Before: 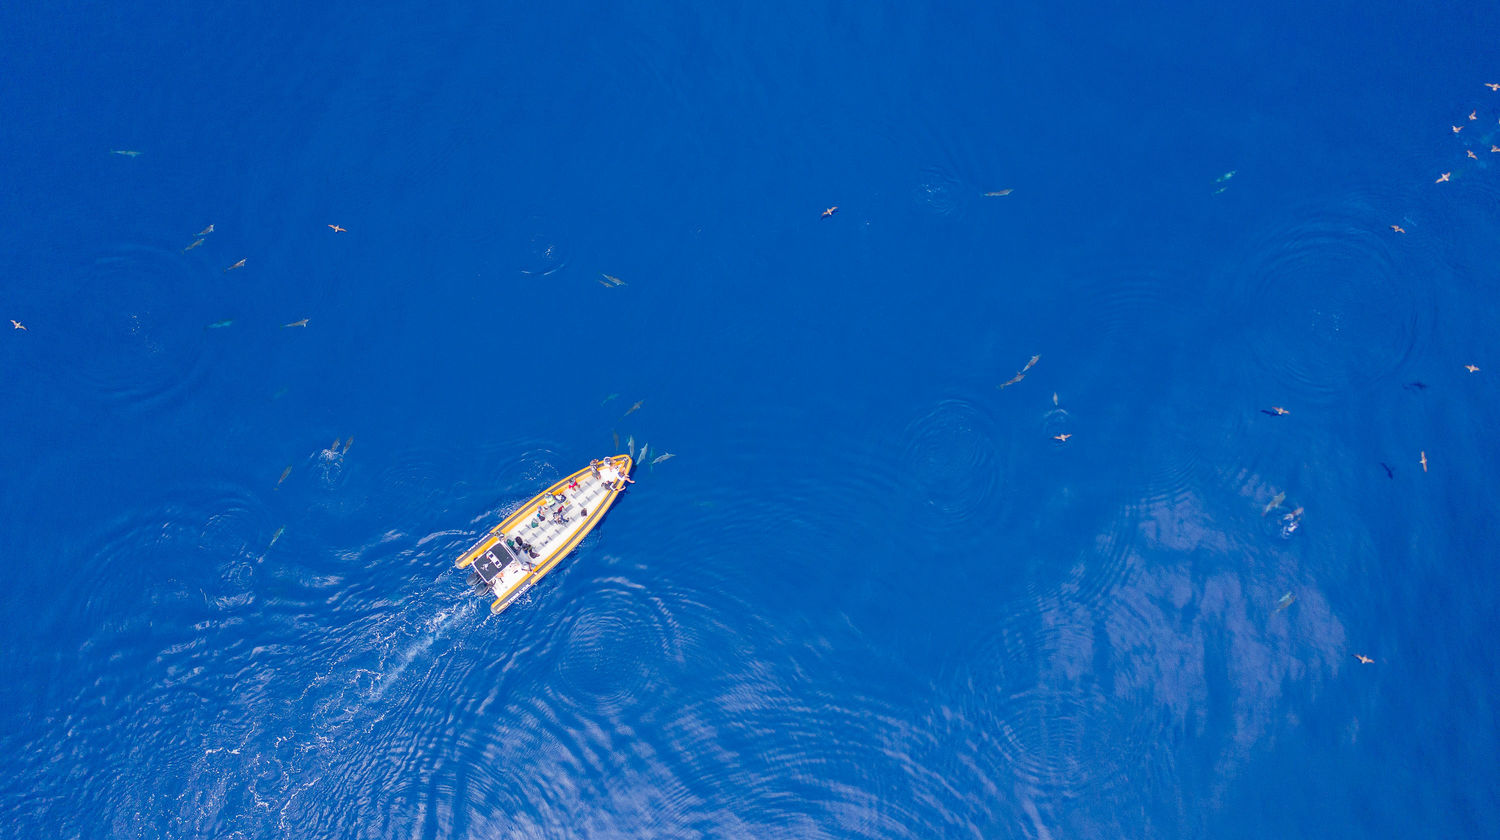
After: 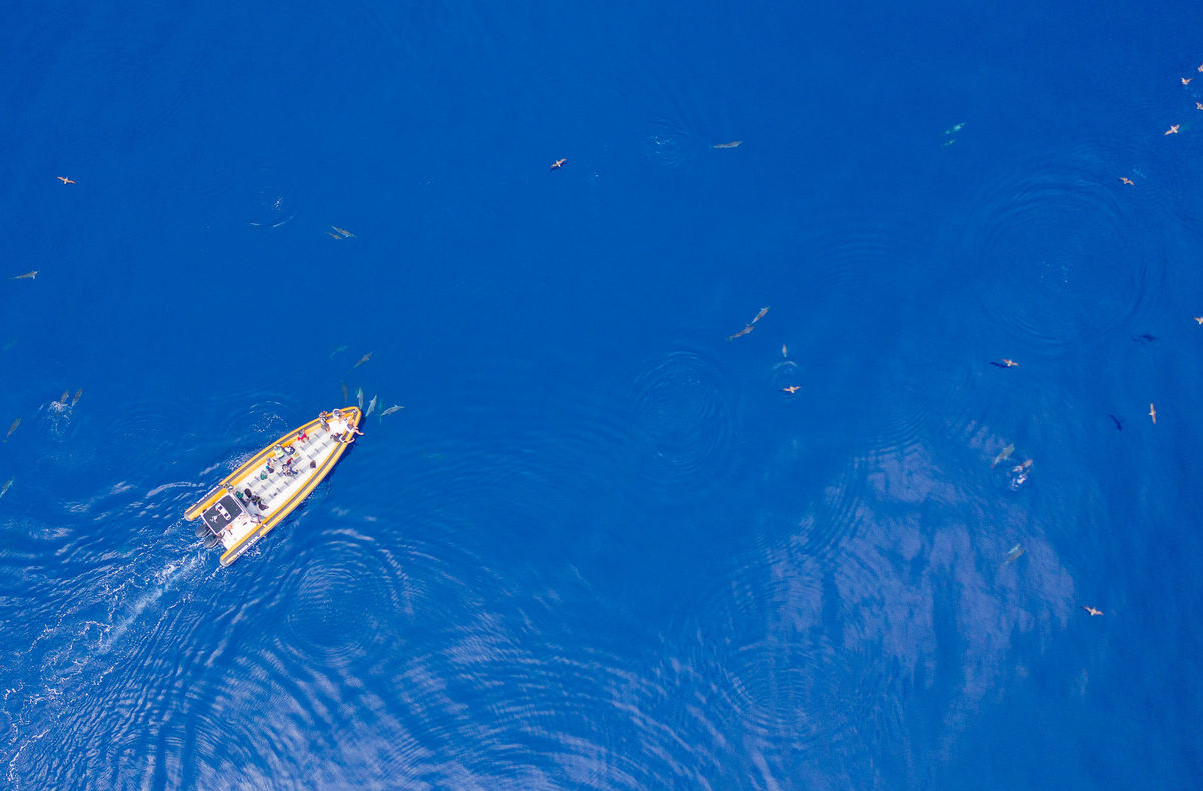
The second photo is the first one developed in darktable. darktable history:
crop and rotate: left 18.07%, top 5.767%, right 1.69%
